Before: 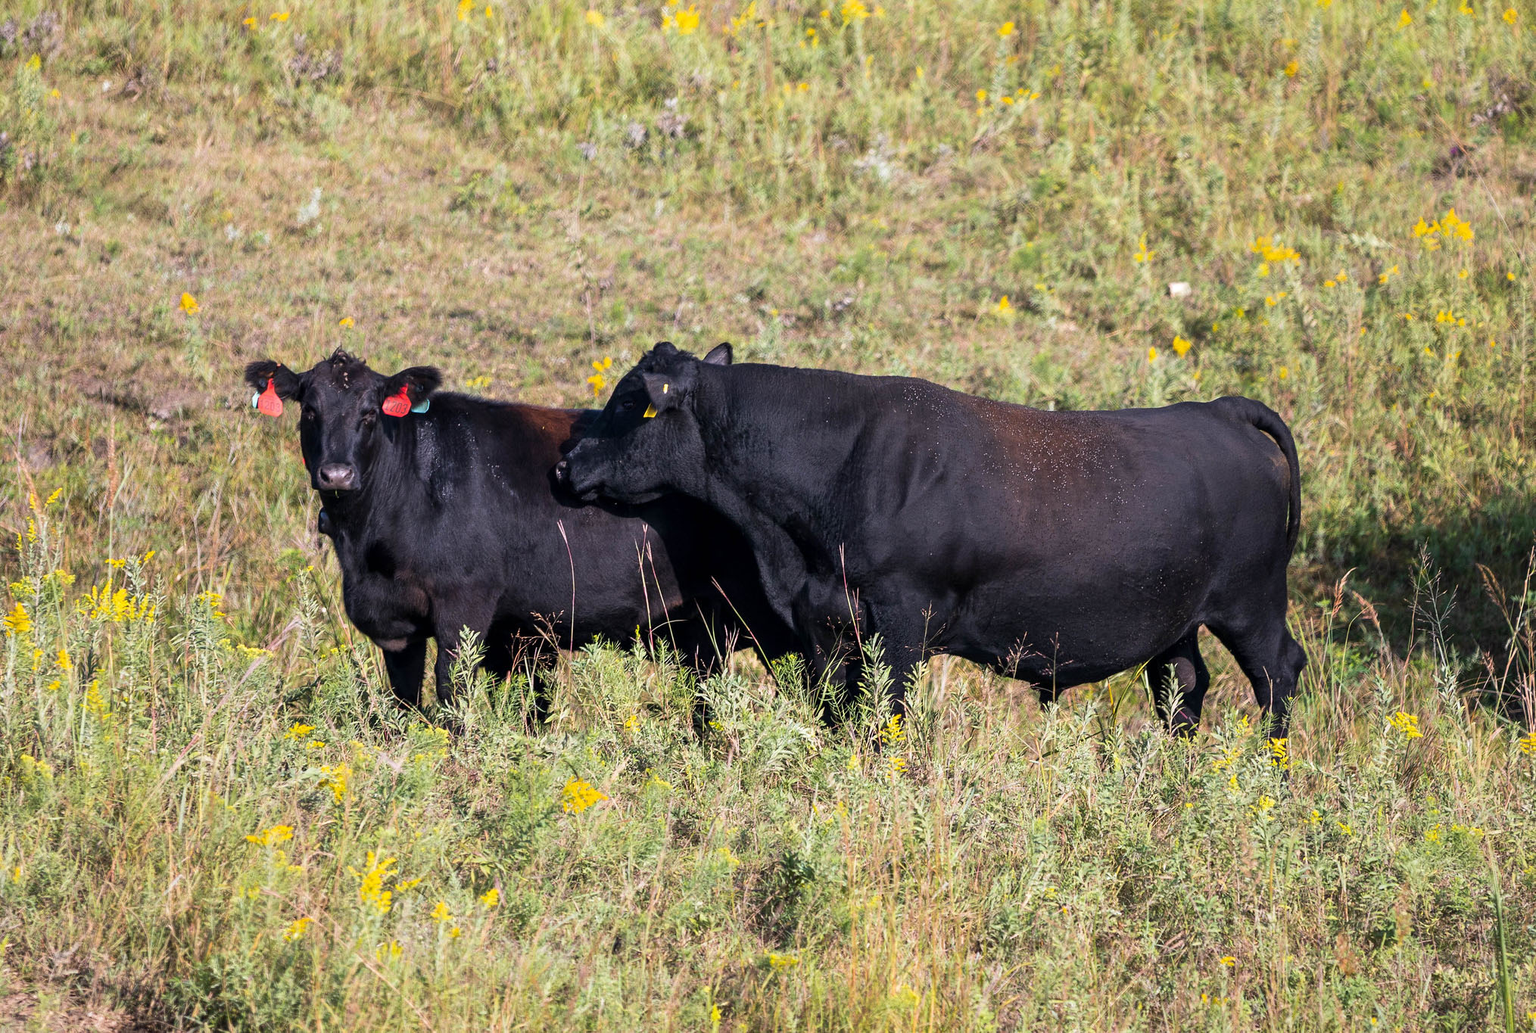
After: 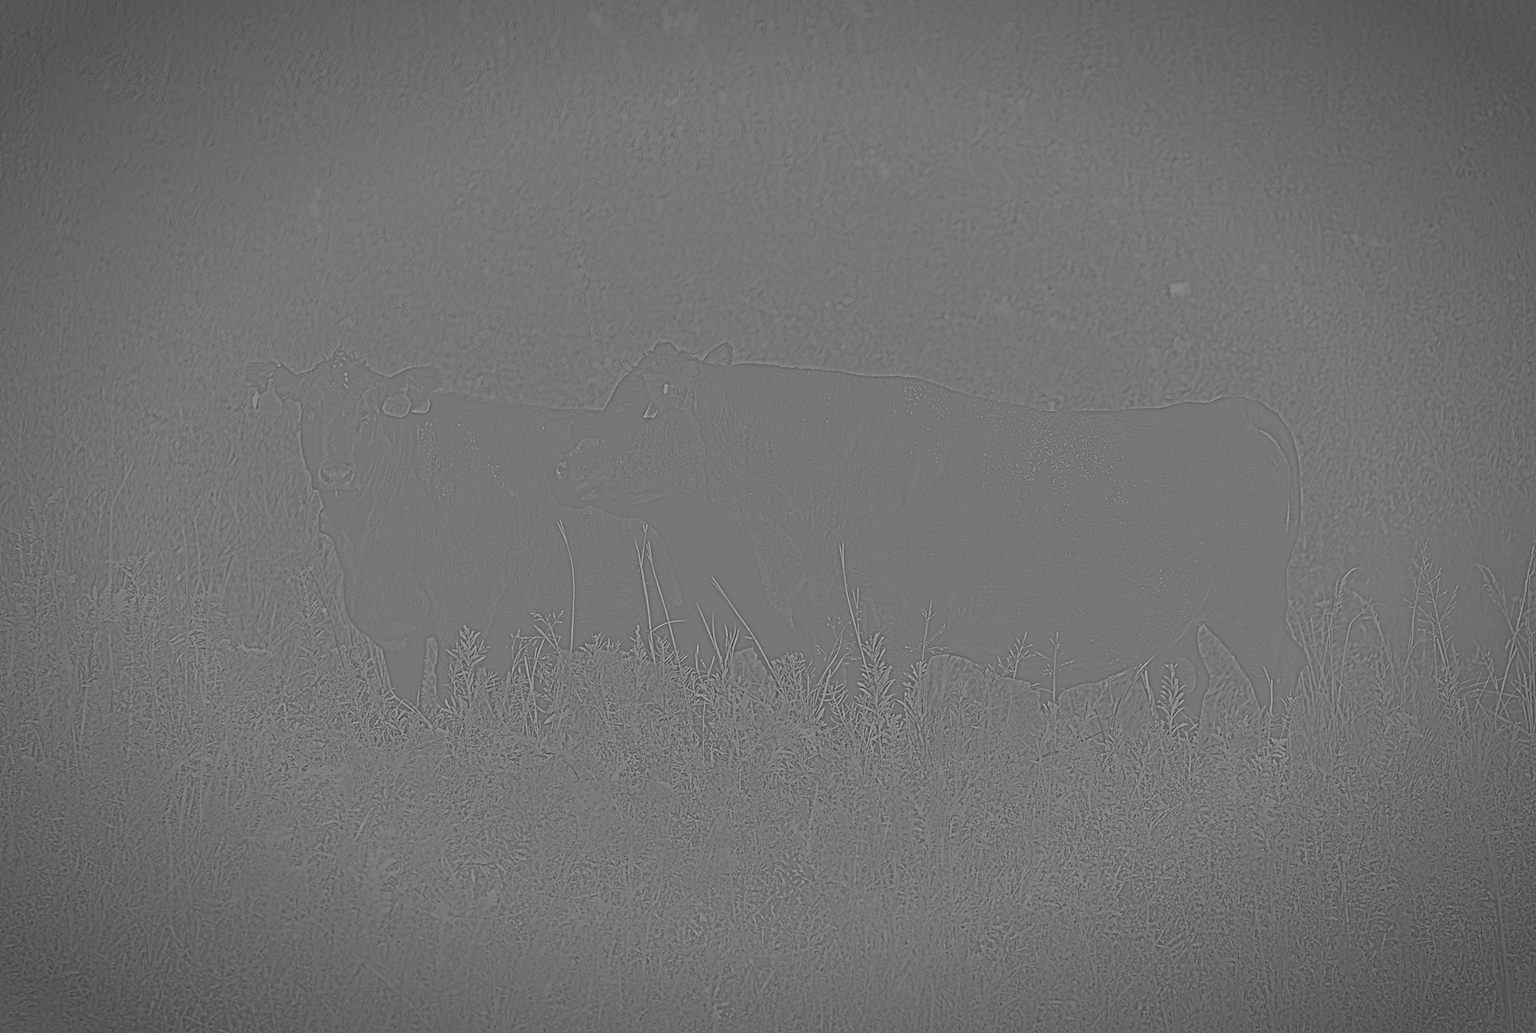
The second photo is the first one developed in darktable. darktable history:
local contrast: highlights 61%, shadows 106%, detail 107%, midtone range 0.529
exposure: black level correction 0, exposure 0.7 EV, compensate exposure bias true, compensate highlight preservation false
highpass: sharpness 5.84%, contrast boost 8.44%
vignetting: automatic ratio true
